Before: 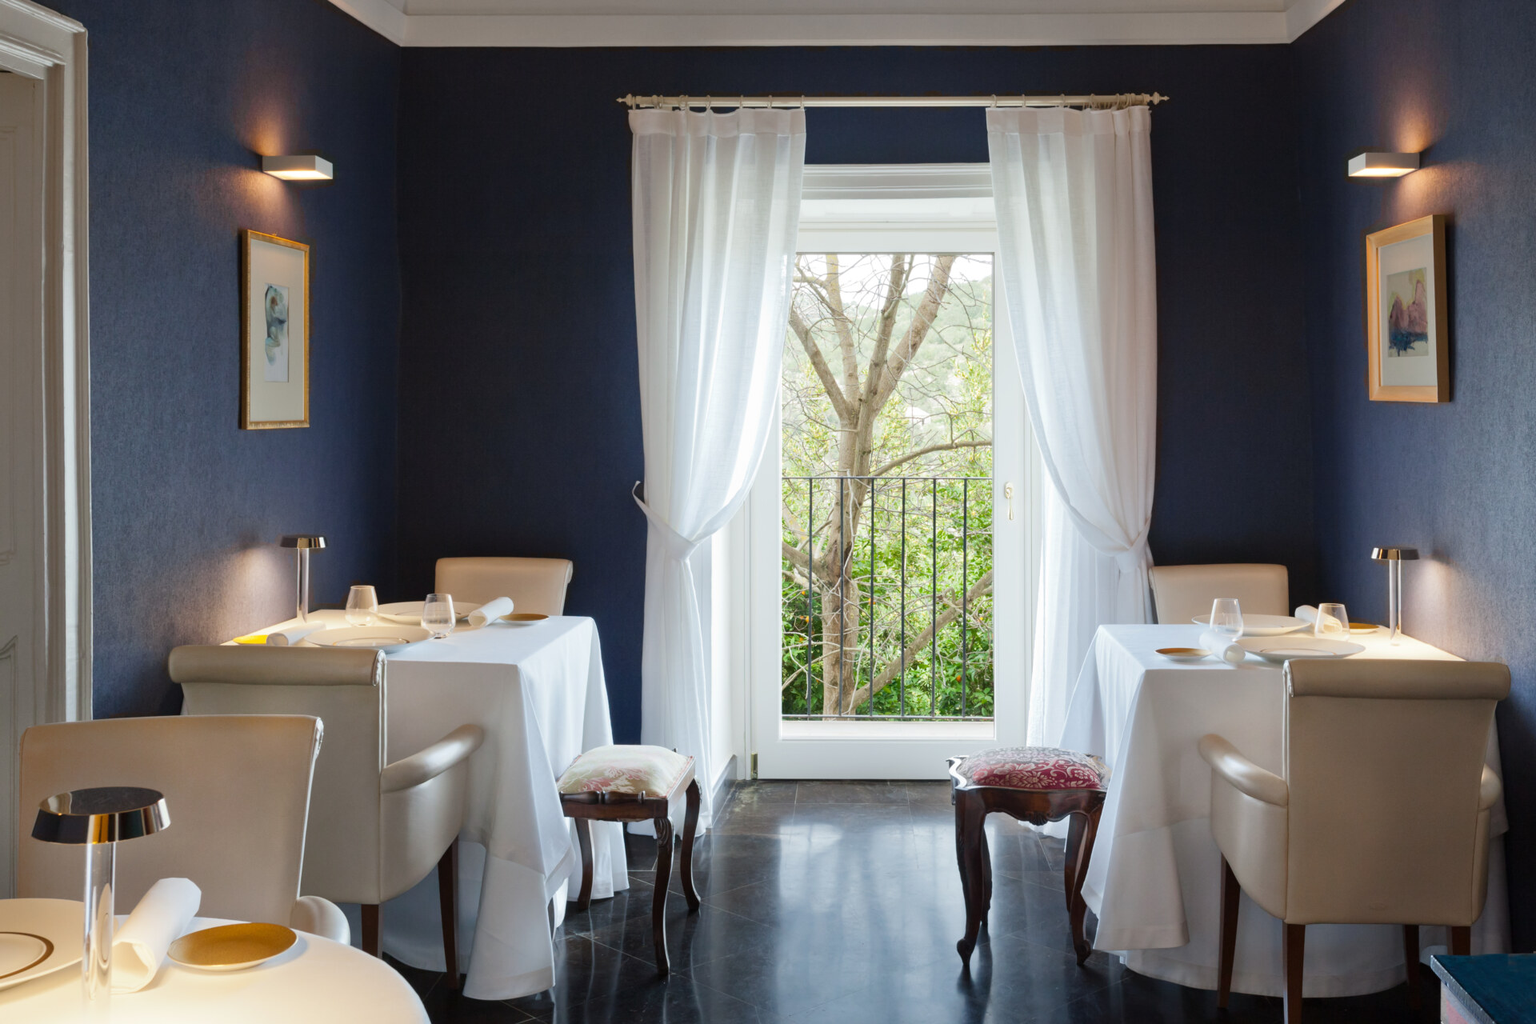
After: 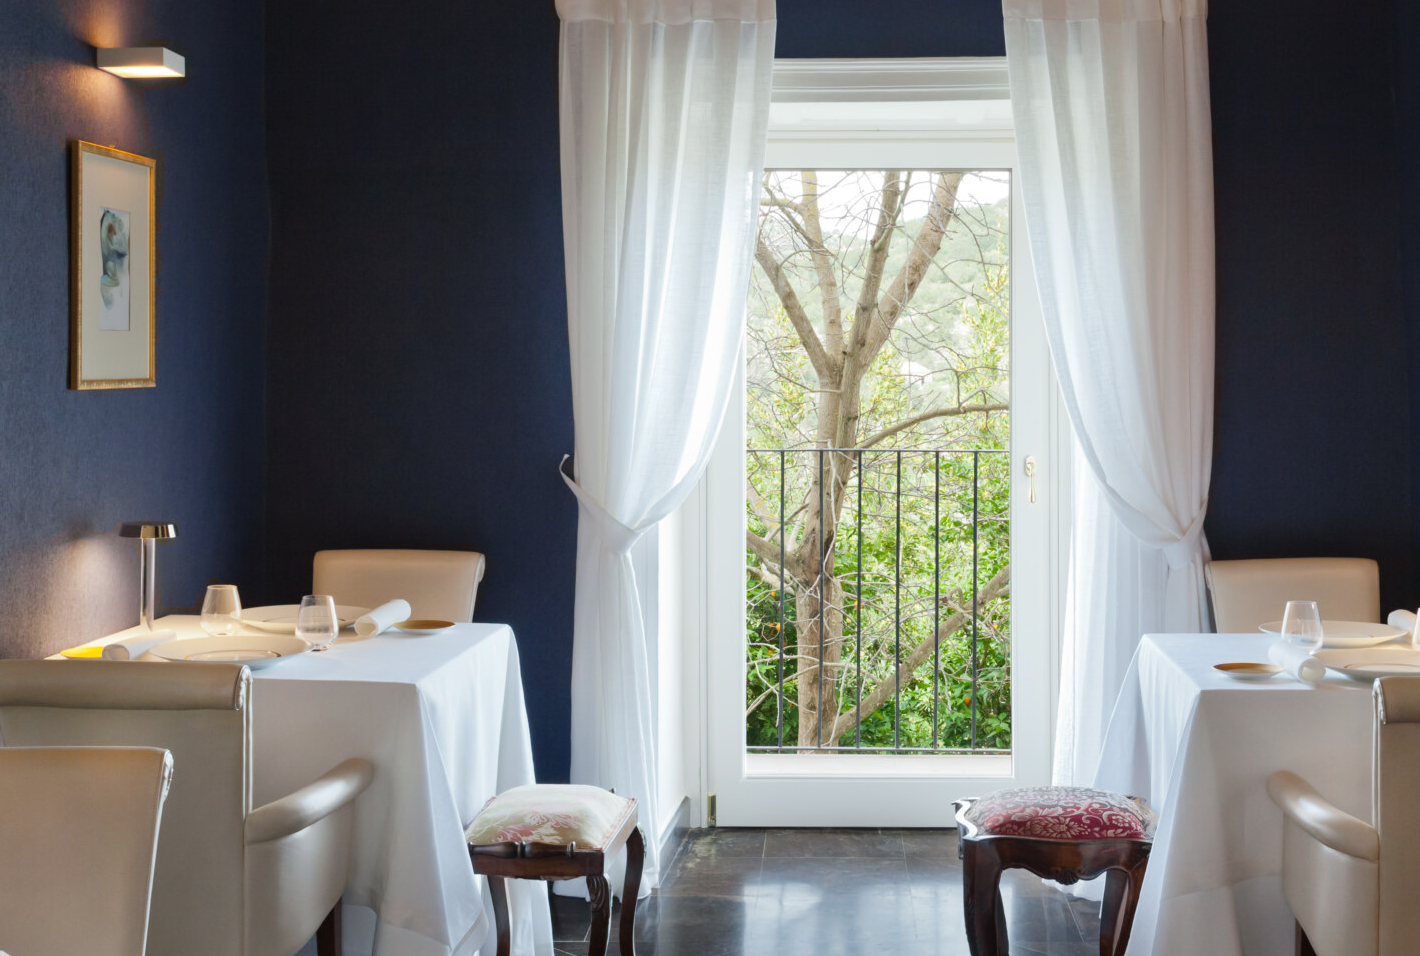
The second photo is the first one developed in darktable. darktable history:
crop and rotate: left 12.044%, top 11.49%, right 13.993%, bottom 13.78%
